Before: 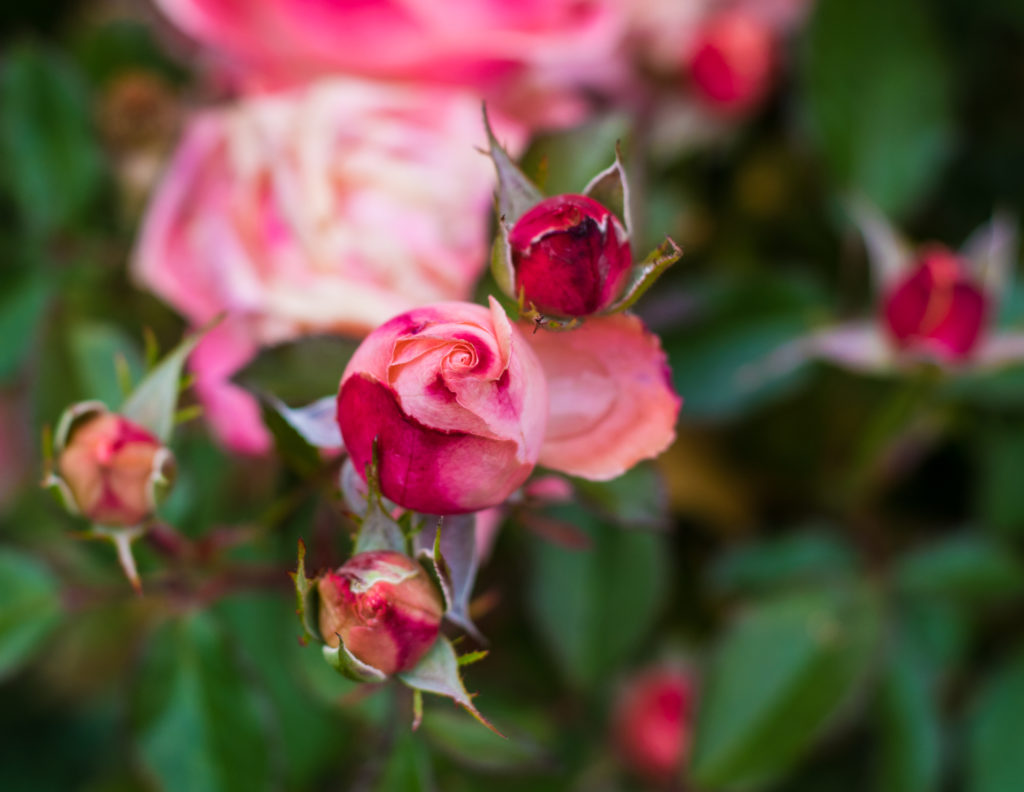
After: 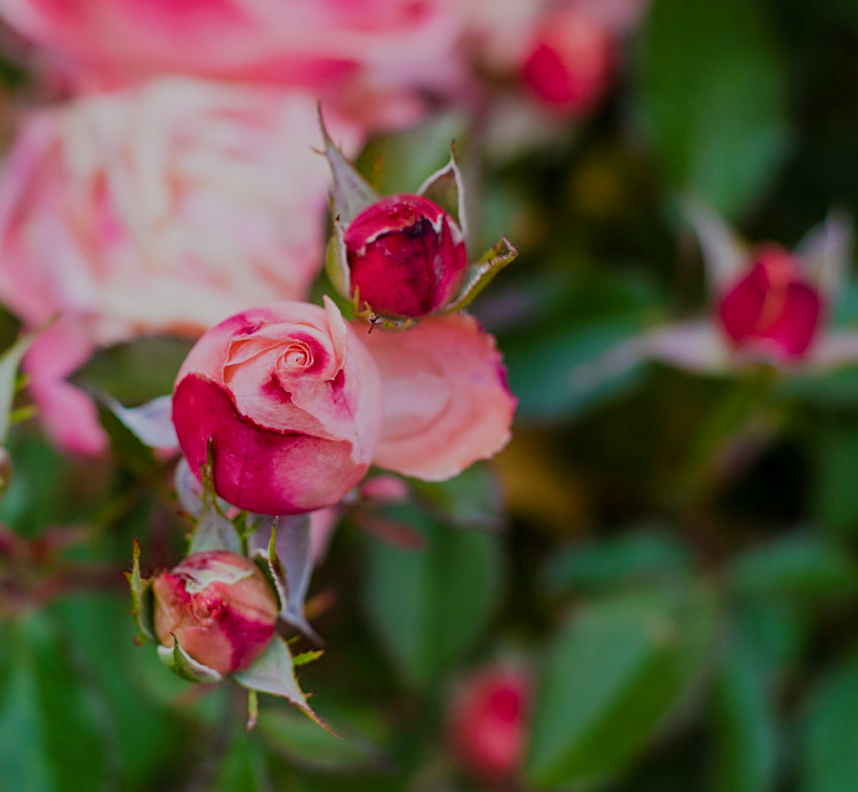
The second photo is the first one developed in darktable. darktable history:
crop: left 16.145%
contrast brightness saturation: saturation 0.1
sigmoid: contrast 1.05, skew -0.15
sharpen: on, module defaults
white balance: red 0.986, blue 1.01
